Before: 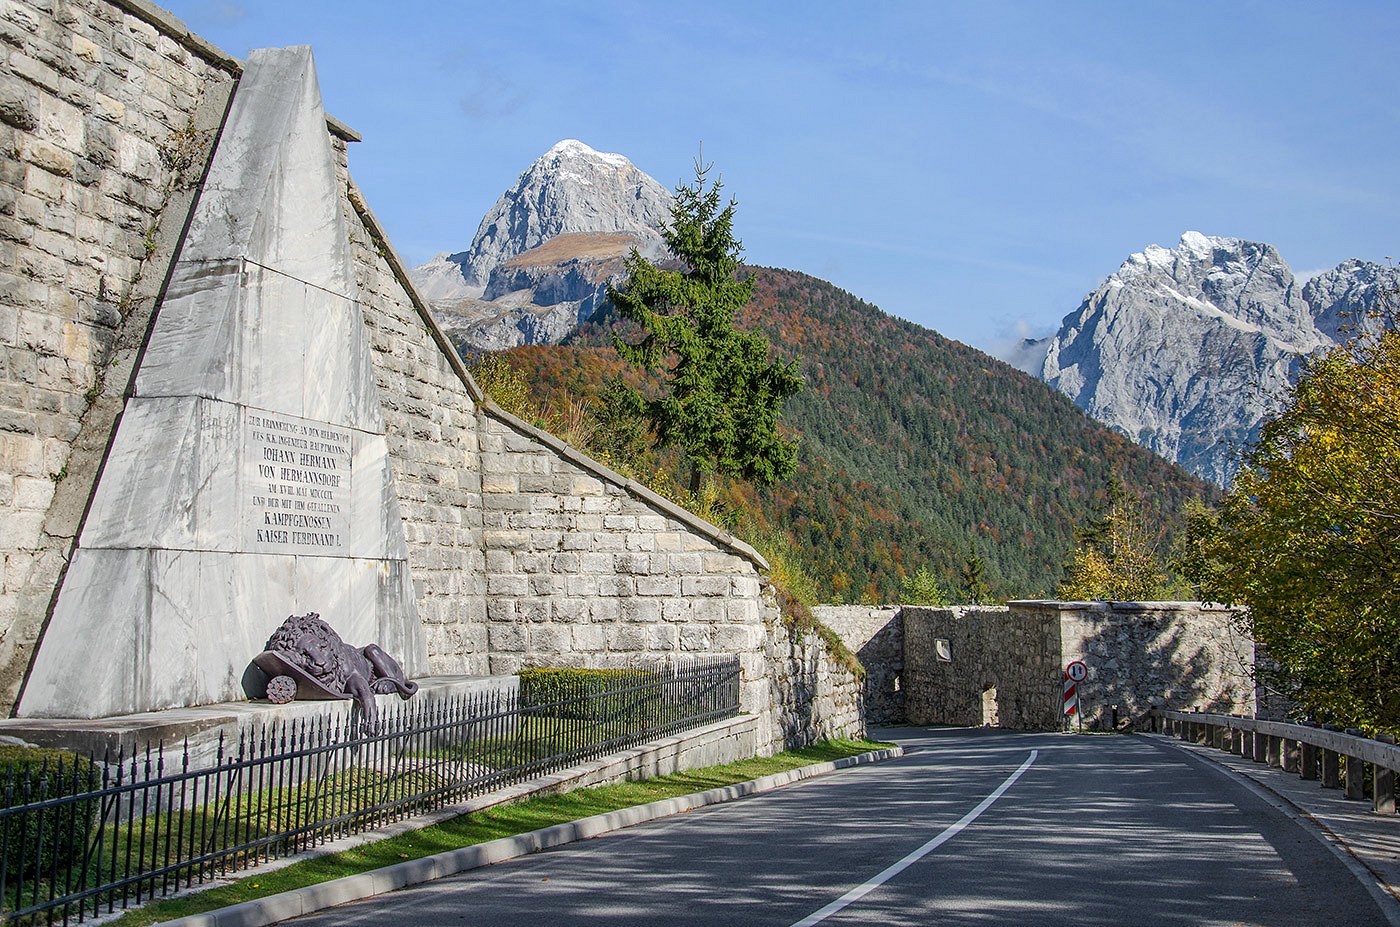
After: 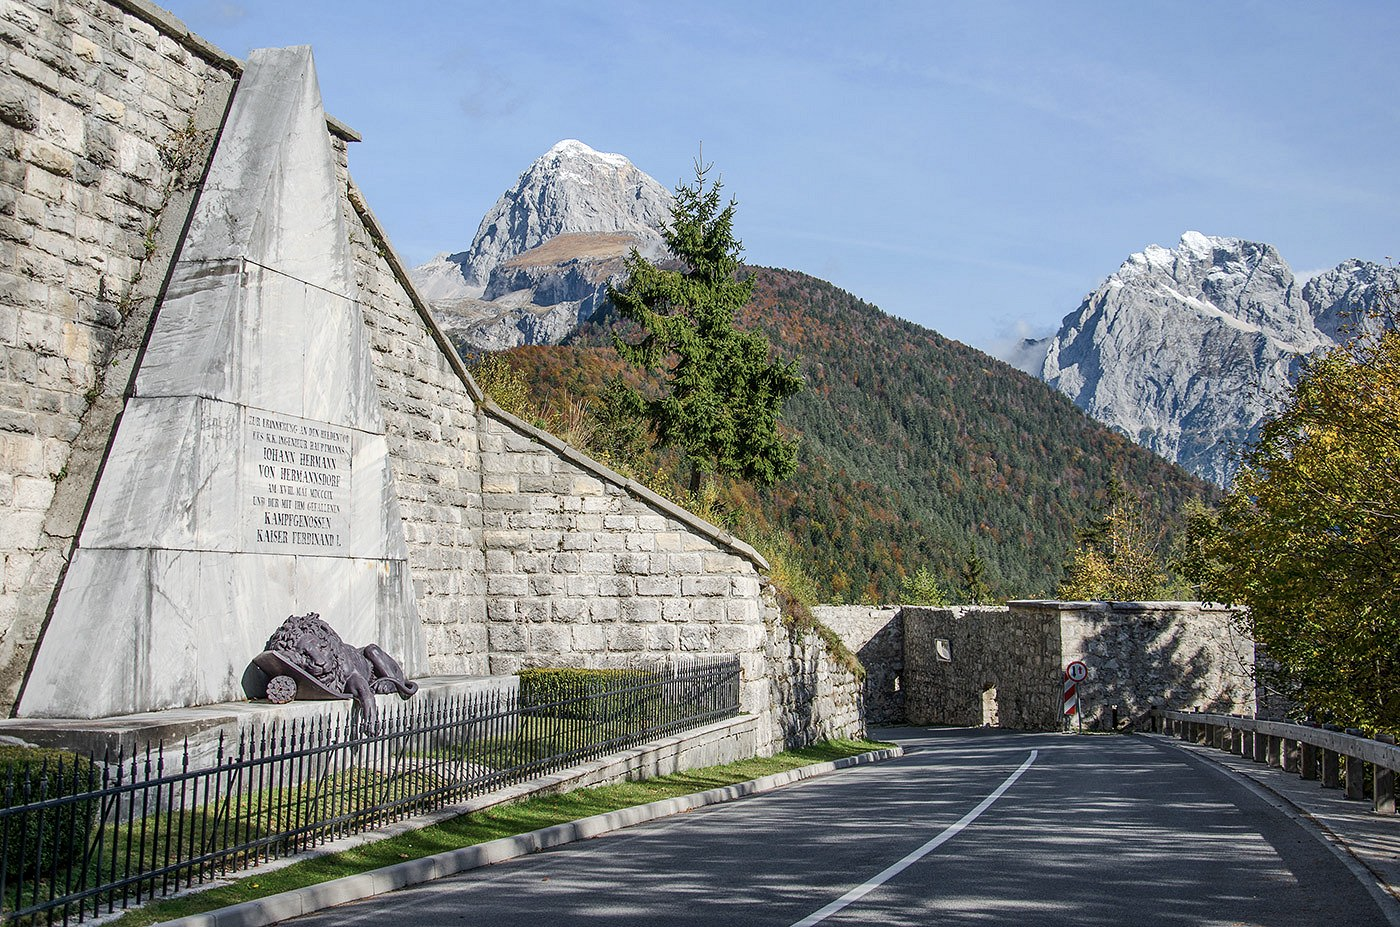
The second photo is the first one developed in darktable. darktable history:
contrast brightness saturation: contrast 0.11, saturation -0.177
base curve: curves: ch0 [(0, 0) (0.283, 0.295) (1, 1)], exposure shift 0.01, preserve colors none
